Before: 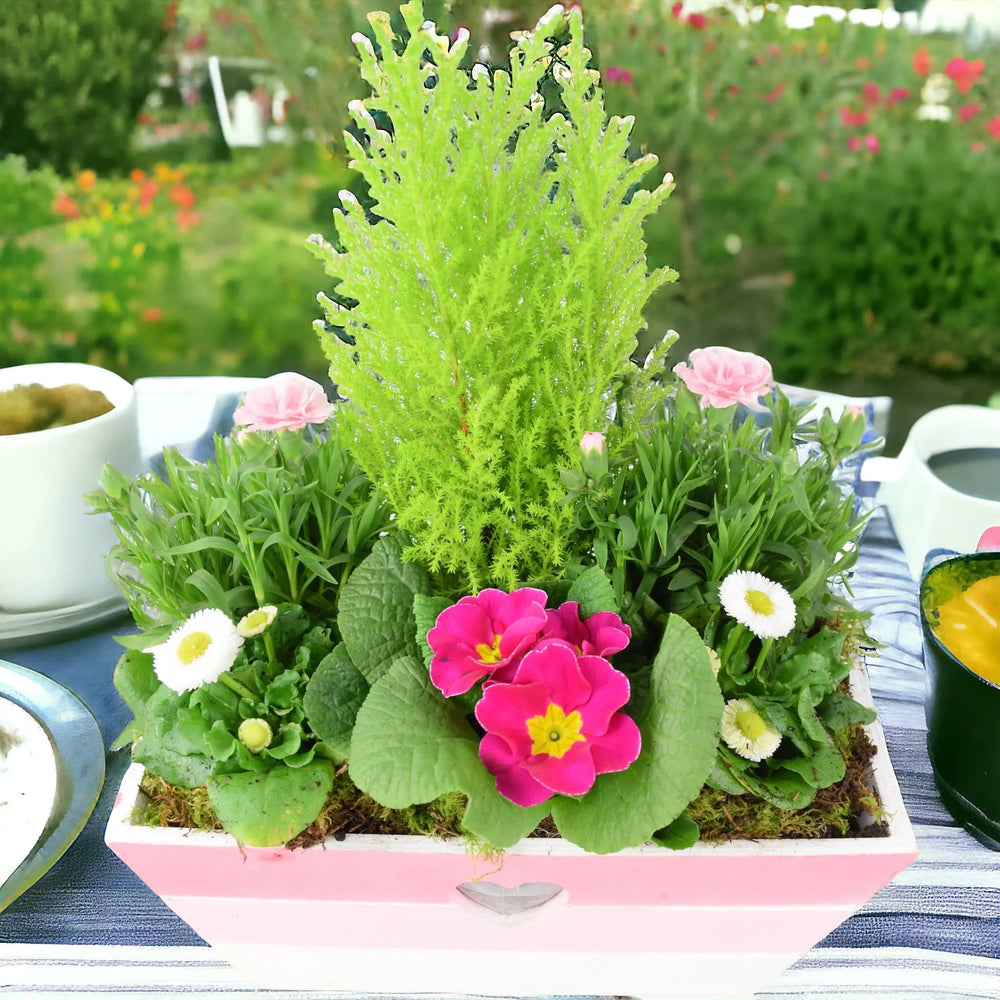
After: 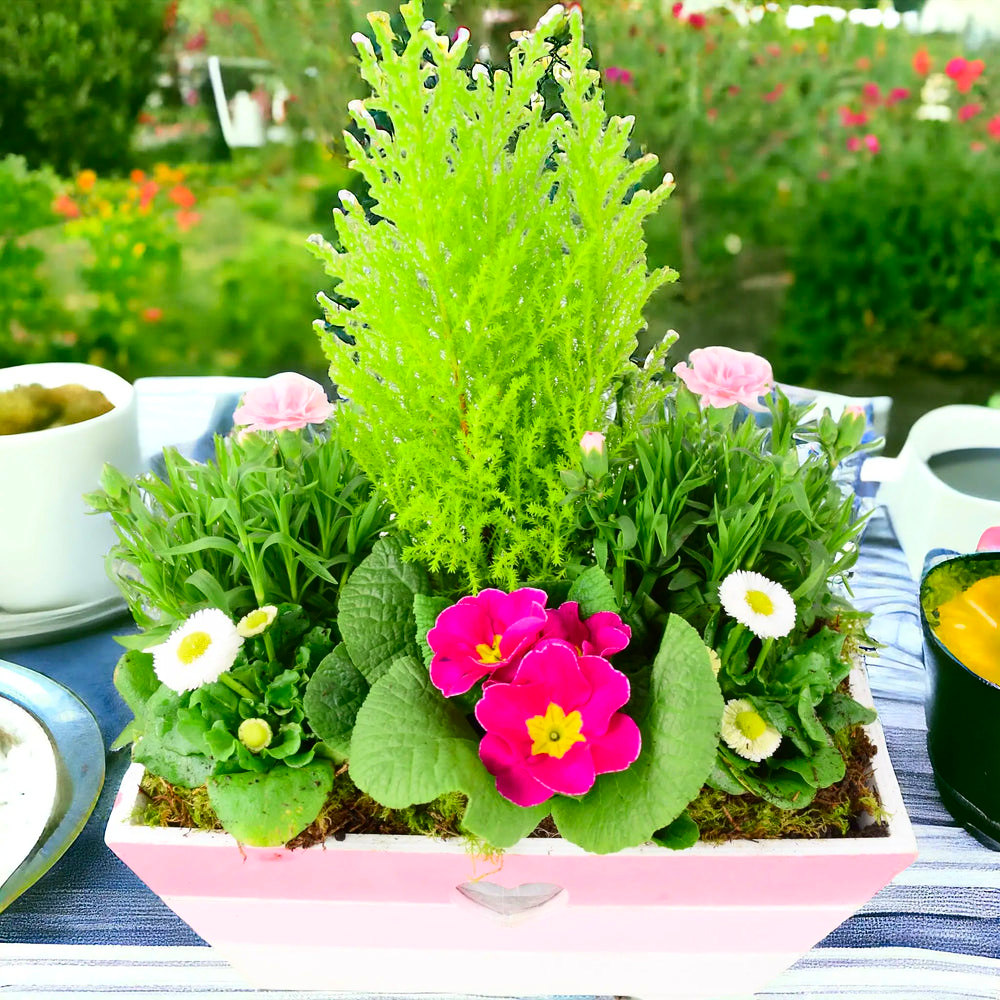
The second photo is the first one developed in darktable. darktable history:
contrast brightness saturation: contrast 0.174, saturation 0.3
